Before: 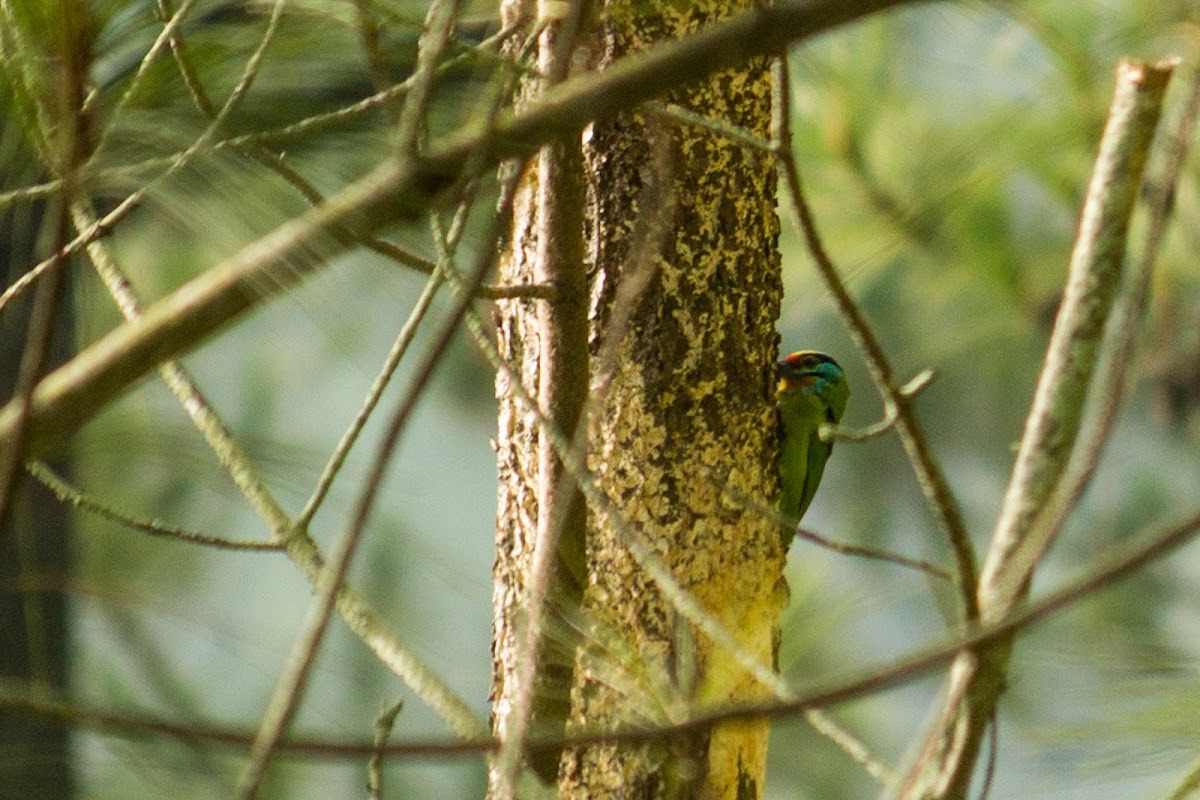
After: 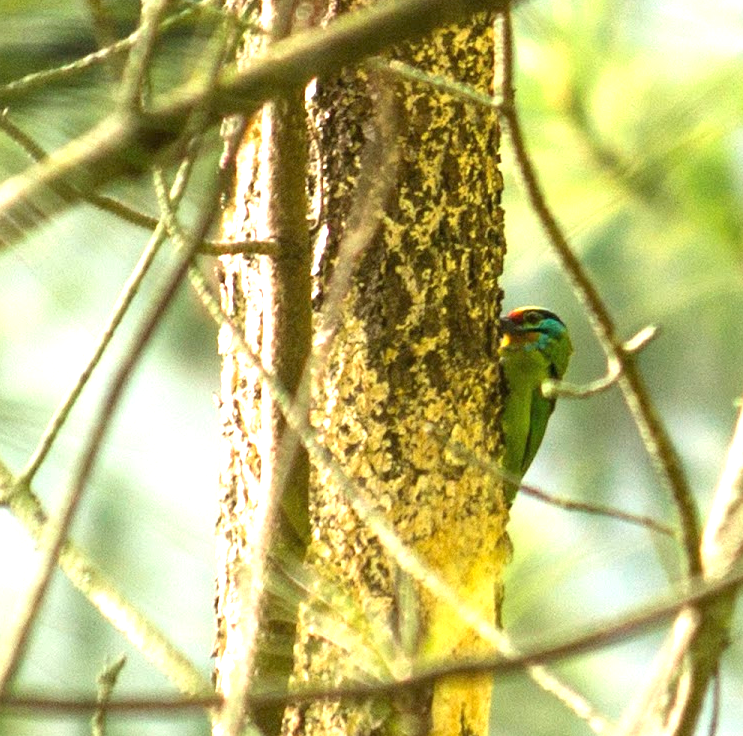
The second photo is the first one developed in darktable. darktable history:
exposure: black level correction 0, exposure 1.297 EV, compensate highlight preservation false
crop and rotate: left 23.084%, top 5.62%, right 14.92%, bottom 2.33%
